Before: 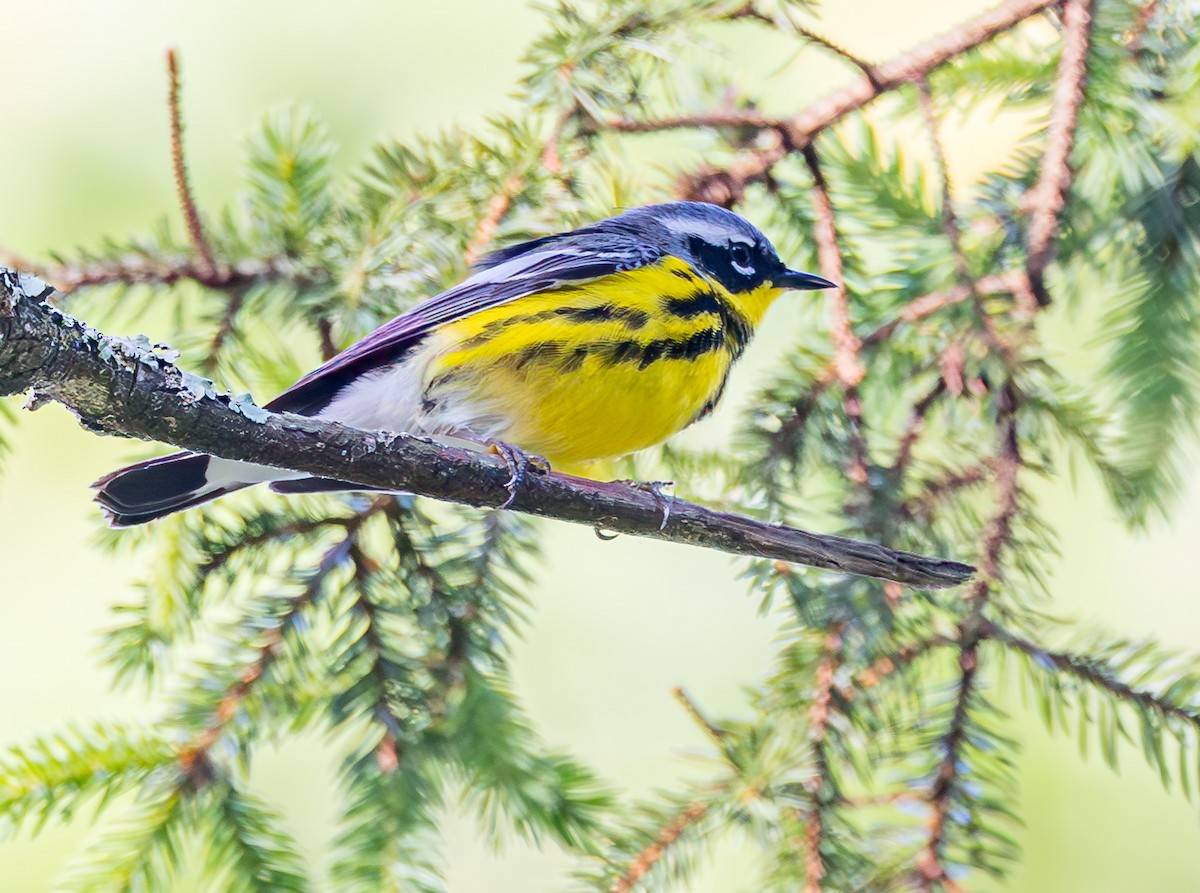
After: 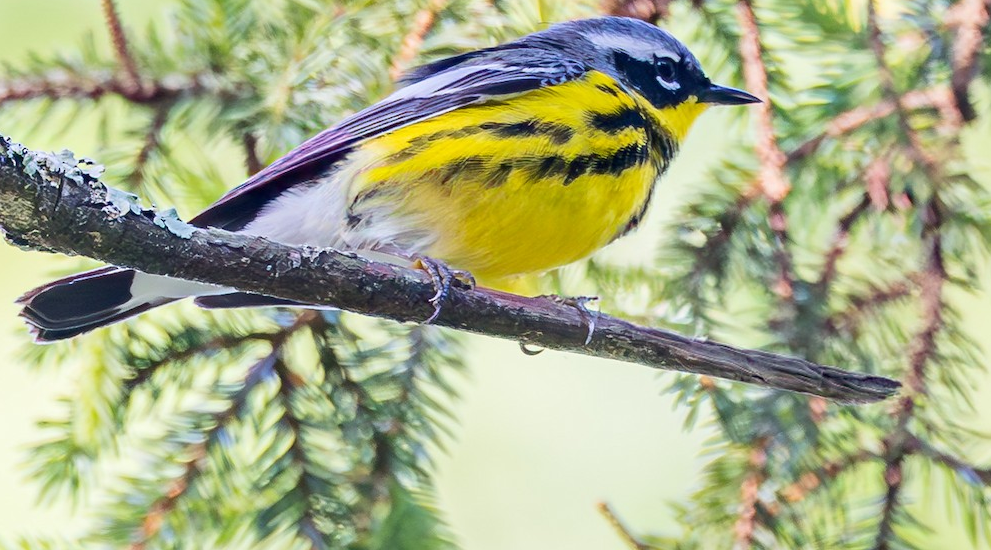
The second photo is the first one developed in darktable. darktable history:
crop and rotate: left 6.315%, top 20.742%, right 11.052%, bottom 17.591%
